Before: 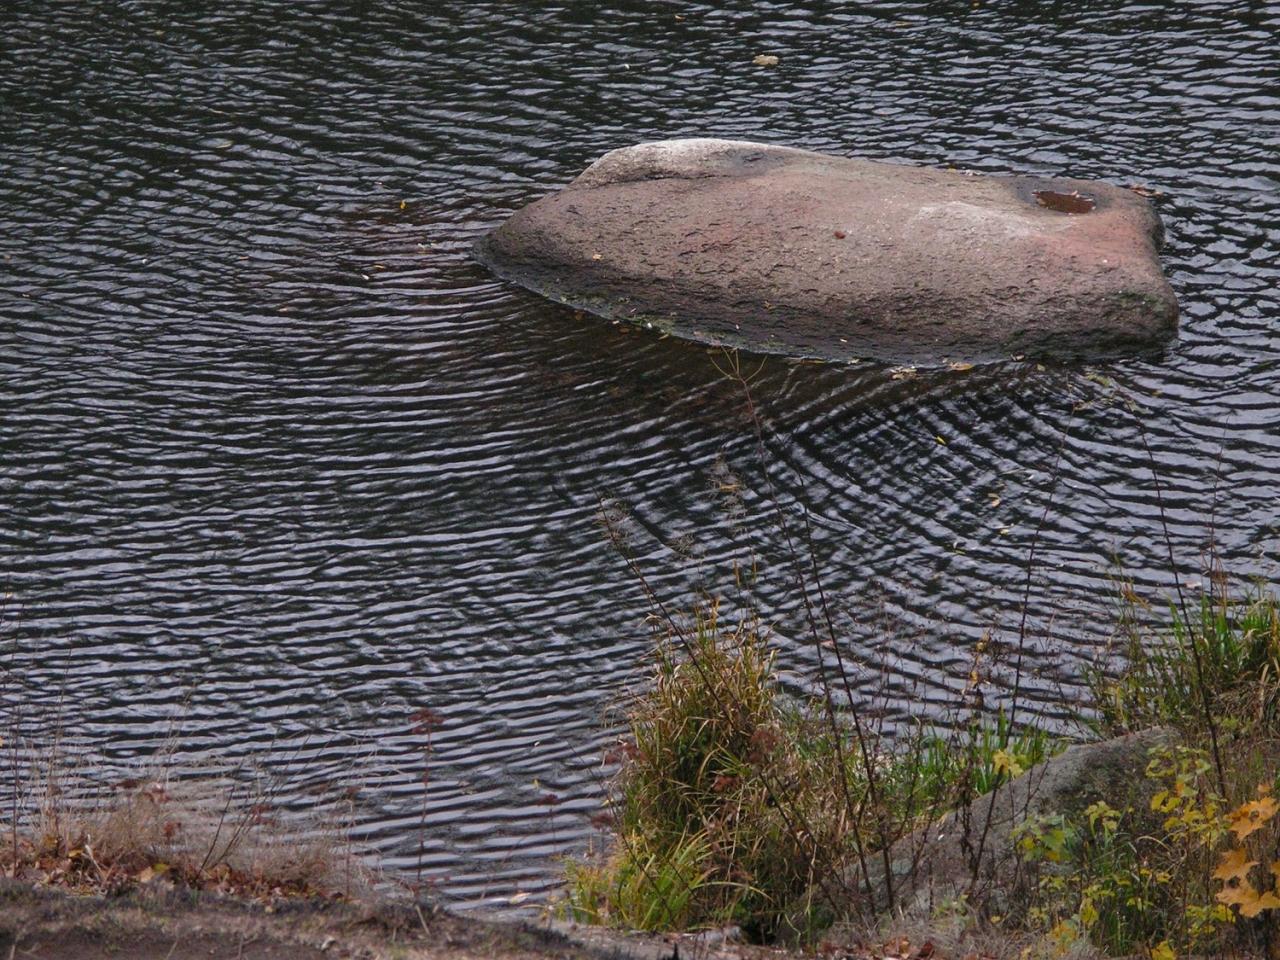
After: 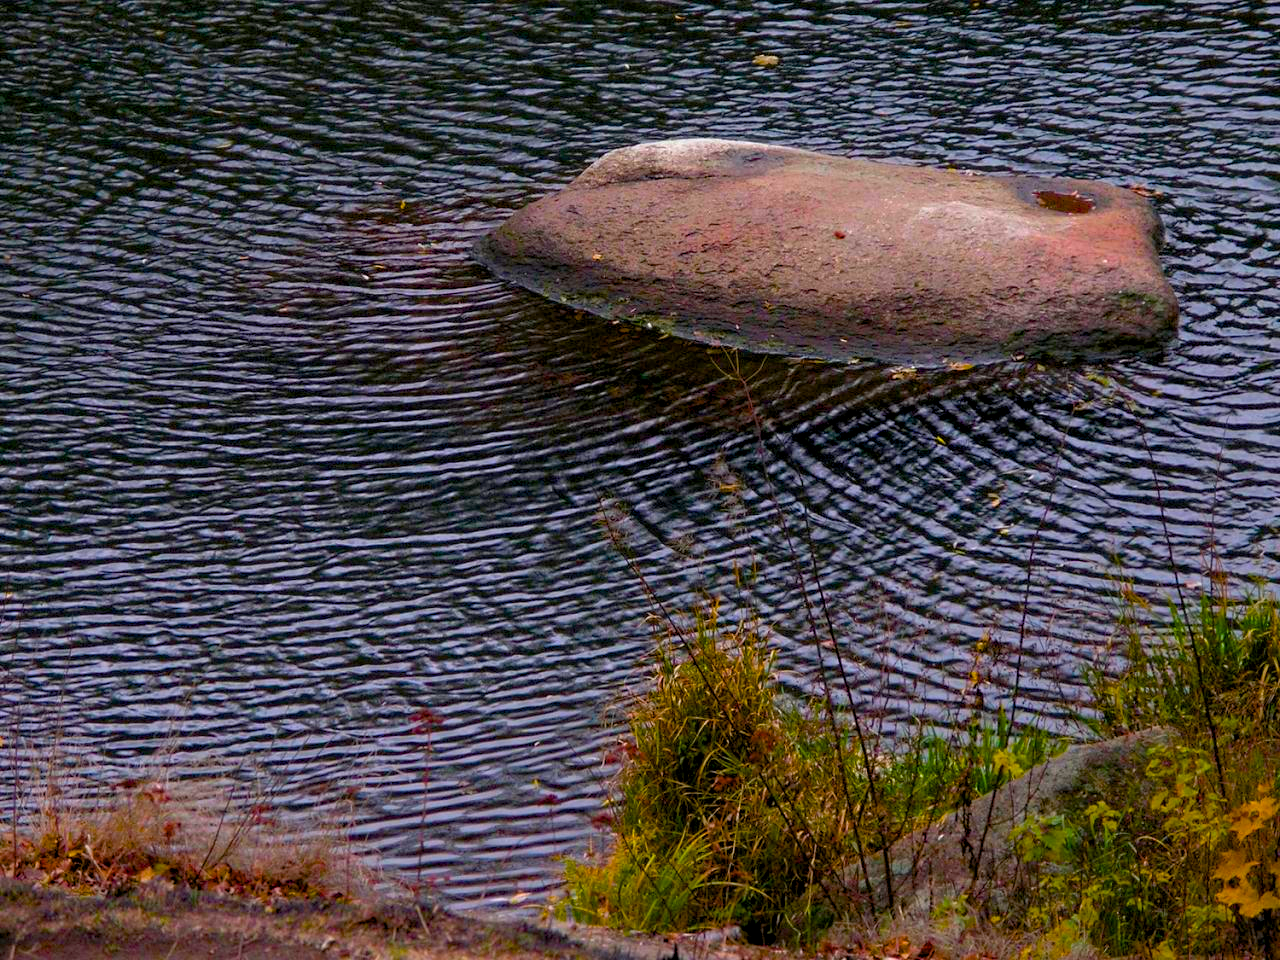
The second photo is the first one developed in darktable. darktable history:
exposure: black level correction 0.01, exposure 0.016 EV, compensate highlight preservation false
color balance rgb: linear chroma grading › global chroma 15.48%, perceptual saturation grading › global saturation 99.523%
